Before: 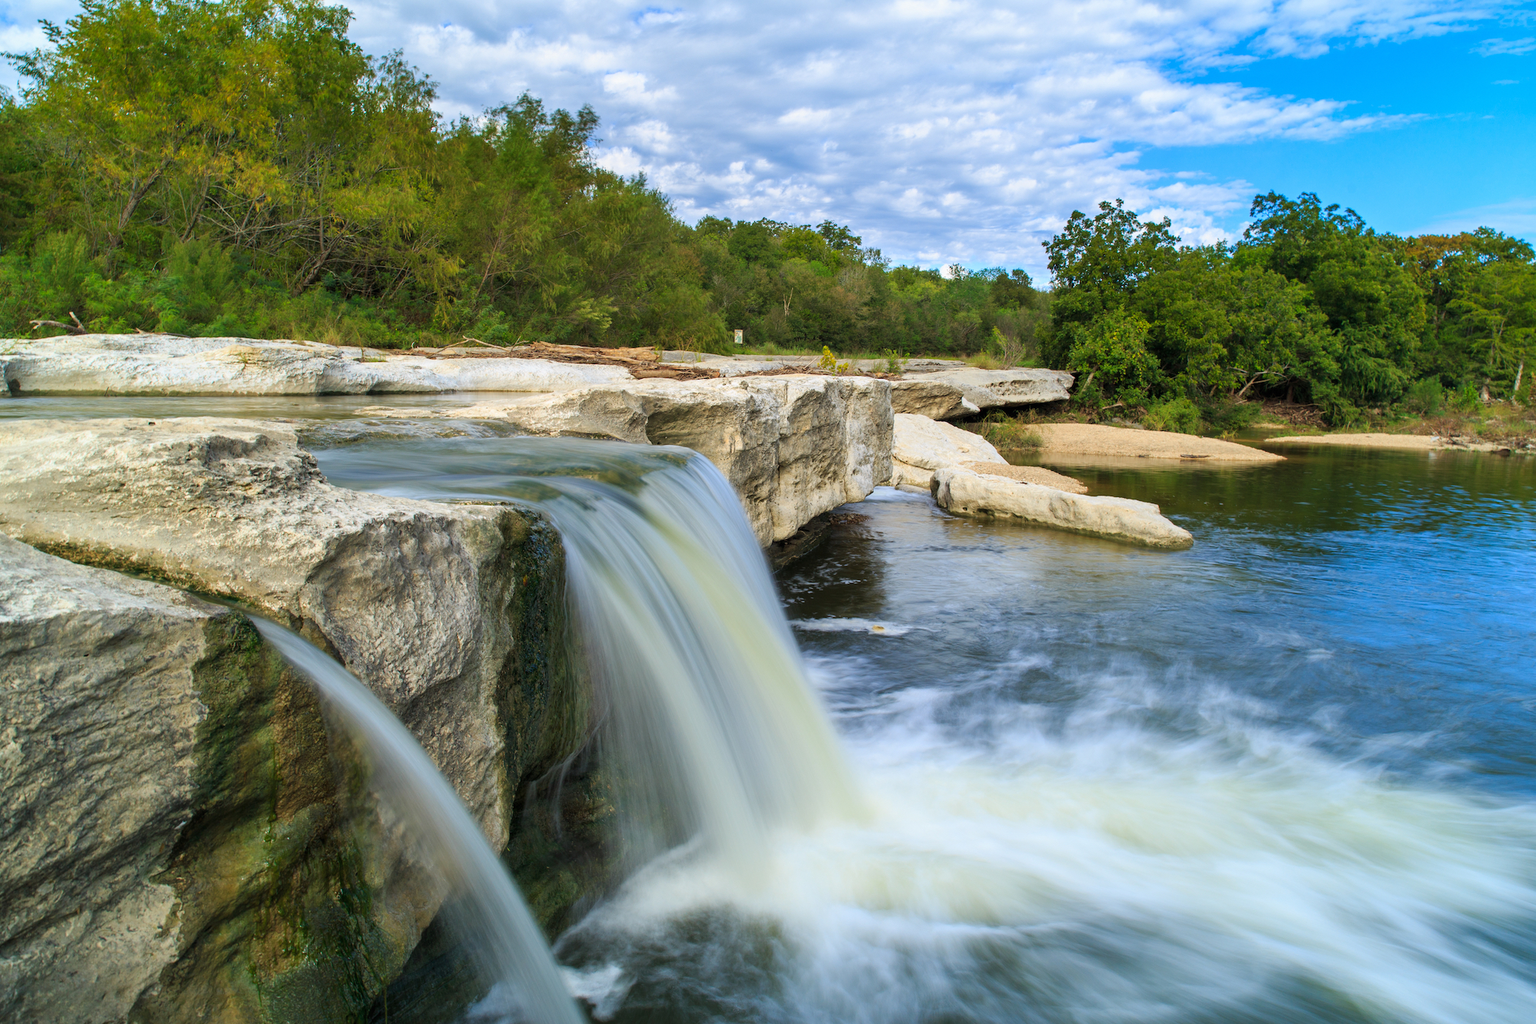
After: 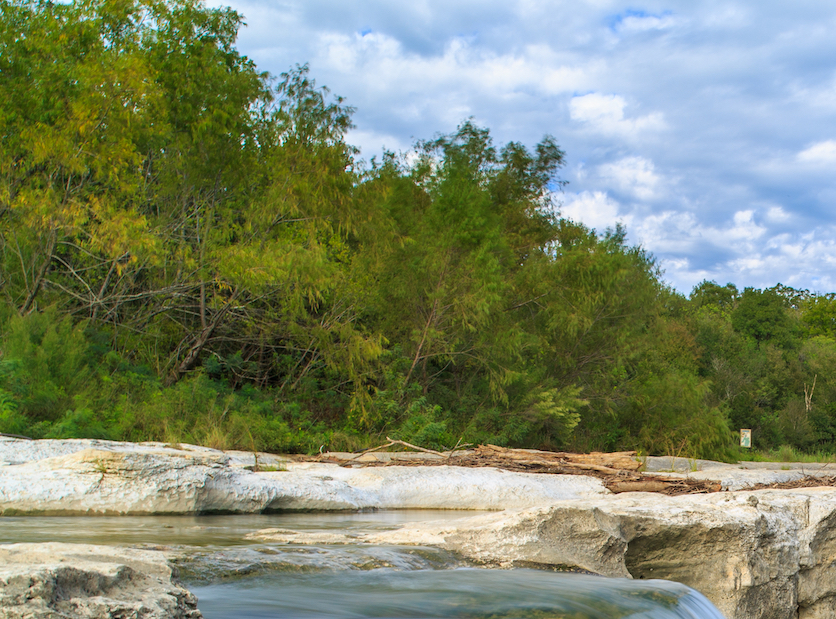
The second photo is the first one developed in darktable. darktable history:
crop and rotate: left 10.801%, top 0.064%, right 47.355%, bottom 53.494%
